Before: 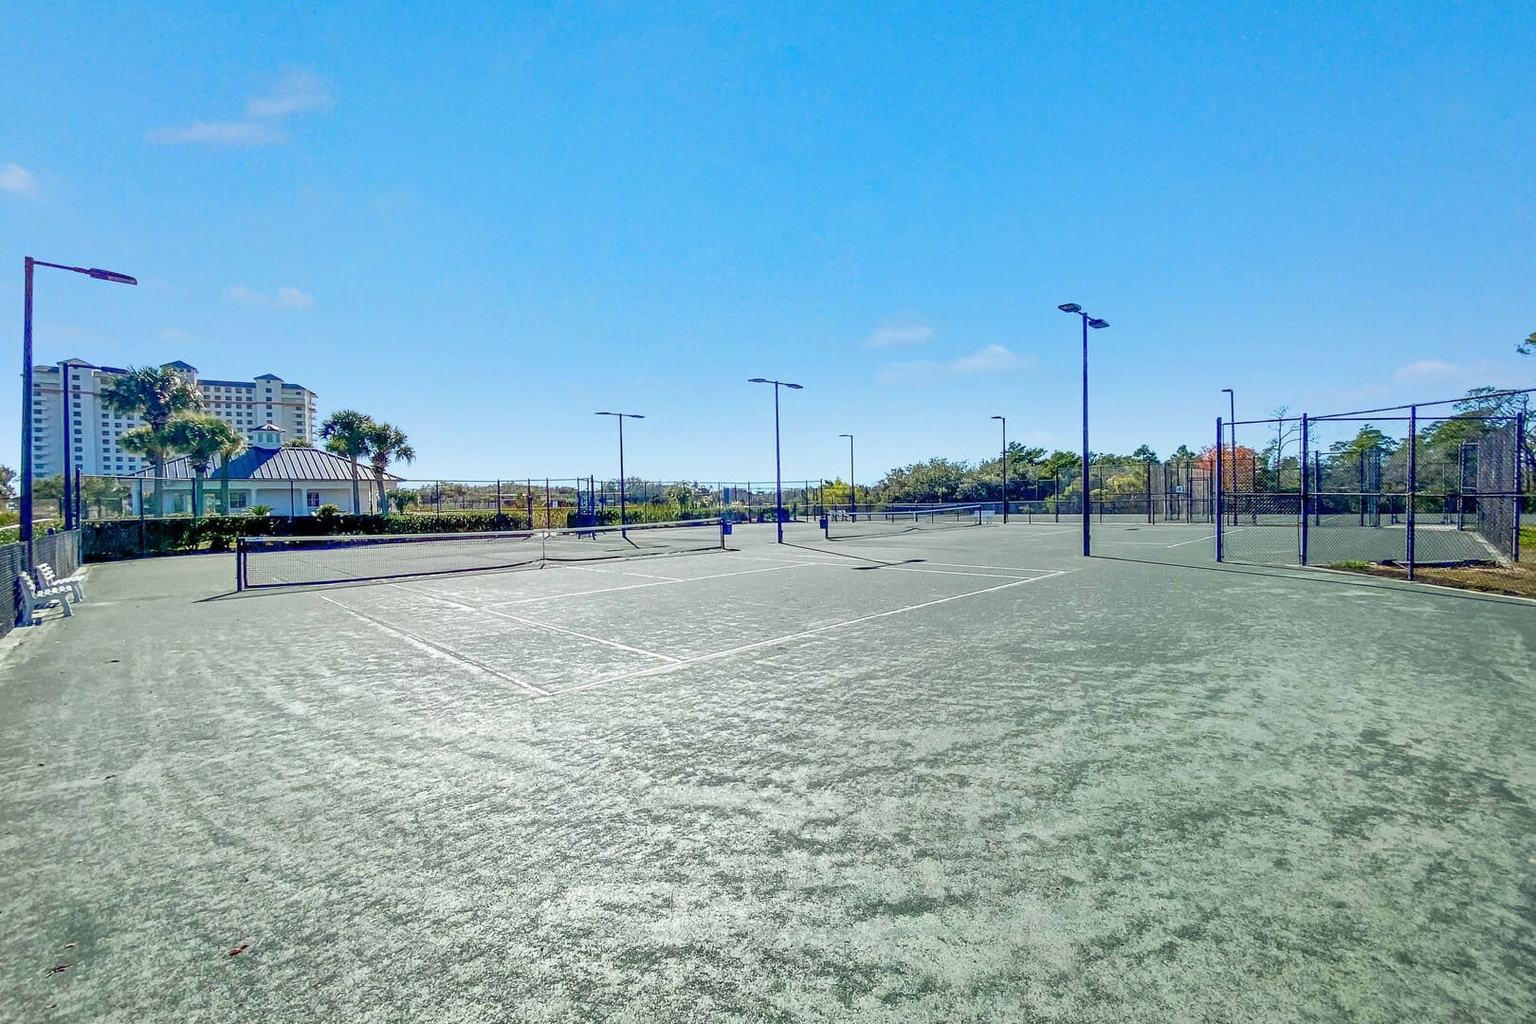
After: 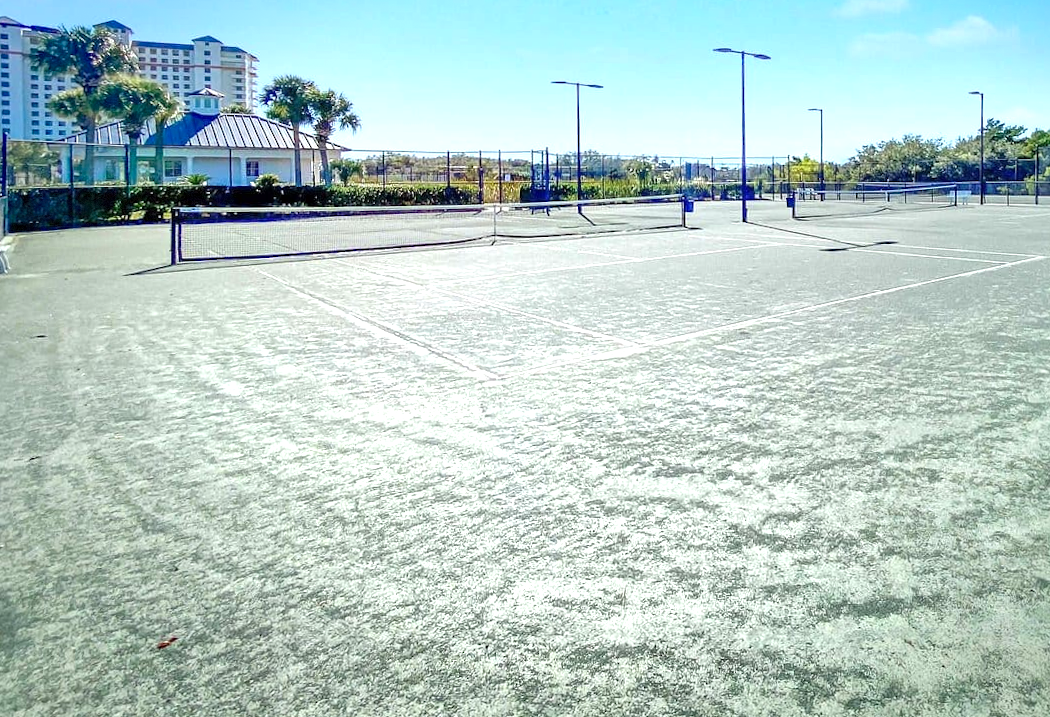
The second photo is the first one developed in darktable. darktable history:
exposure: exposure 0.651 EV, compensate highlight preservation false
crop and rotate: angle -0.833°, left 3.875%, top 32.121%, right 29.871%
vignetting: brightness -0.245, saturation 0.15, center (0.217, -0.232), automatic ratio true, dithering 8-bit output
